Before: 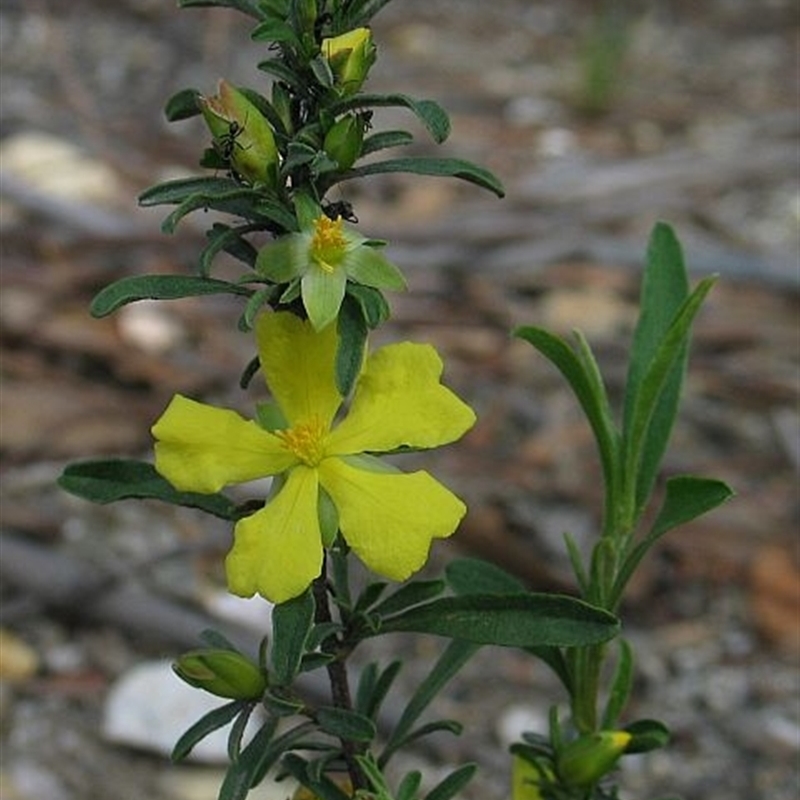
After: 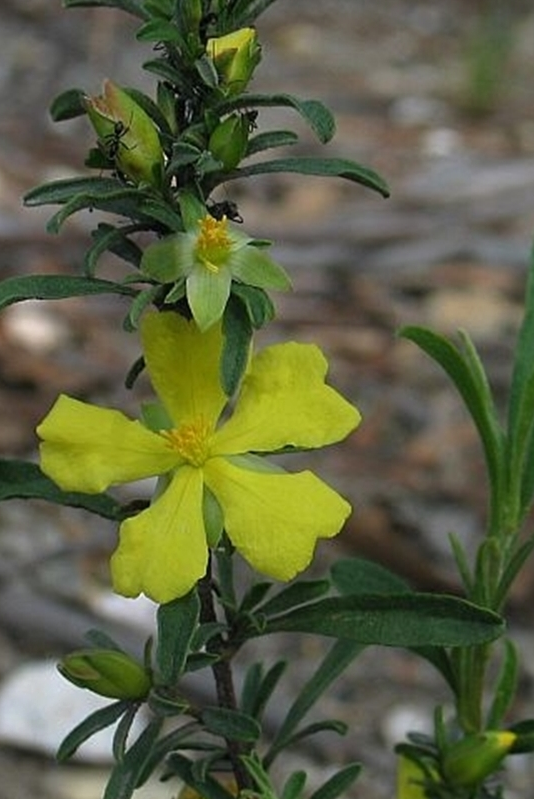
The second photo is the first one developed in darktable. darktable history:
crop and rotate: left 14.462%, right 18.683%
tone equalizer: on, module defaults
shadows and highlights: shadows -1.73, highlights 41.01
